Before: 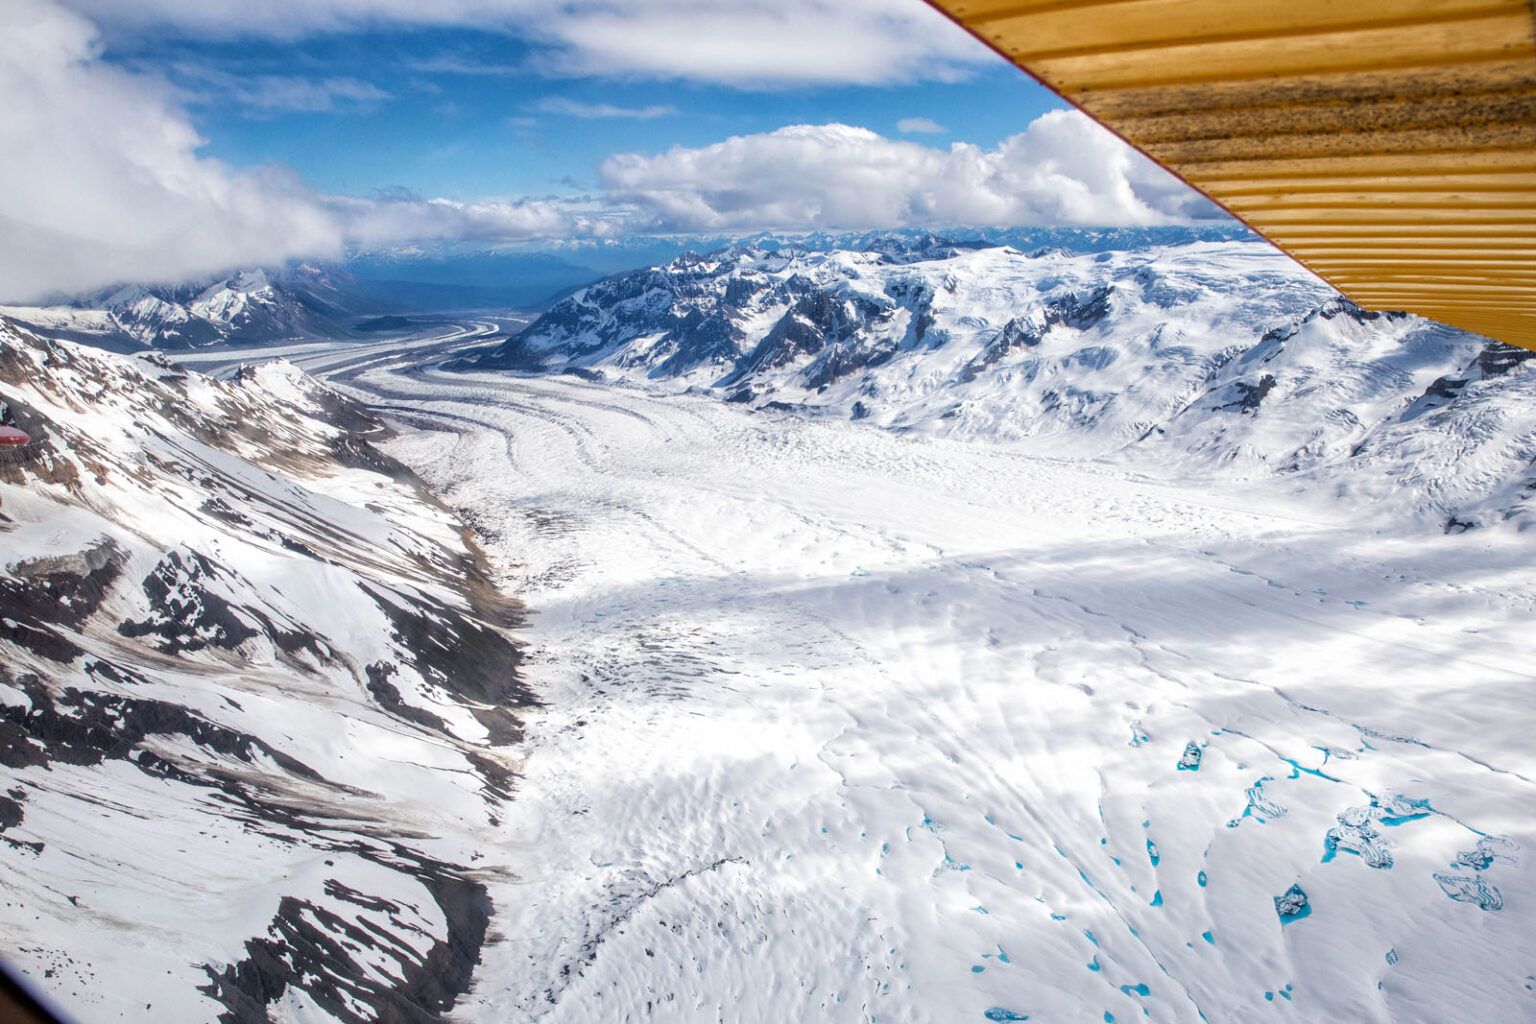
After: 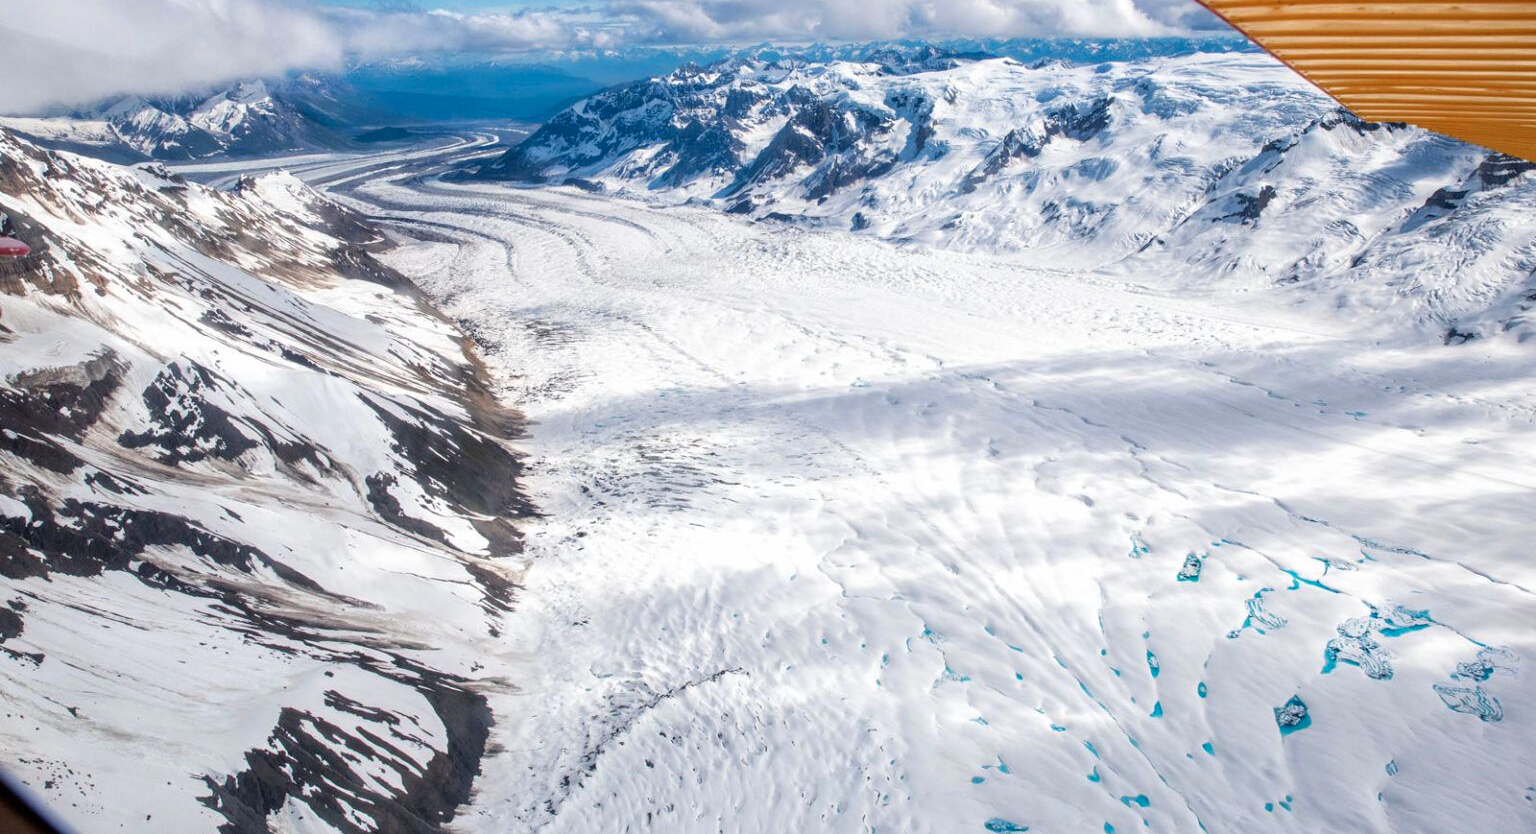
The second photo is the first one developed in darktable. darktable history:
crop and rotate: top 18.494%
color zones: curves: ch1 [(0.29, 0.492) (0.373, 0.185) (0.509, 0.481)]; ch2 [(0.25, 0.462) (0.749, 0.457)]
